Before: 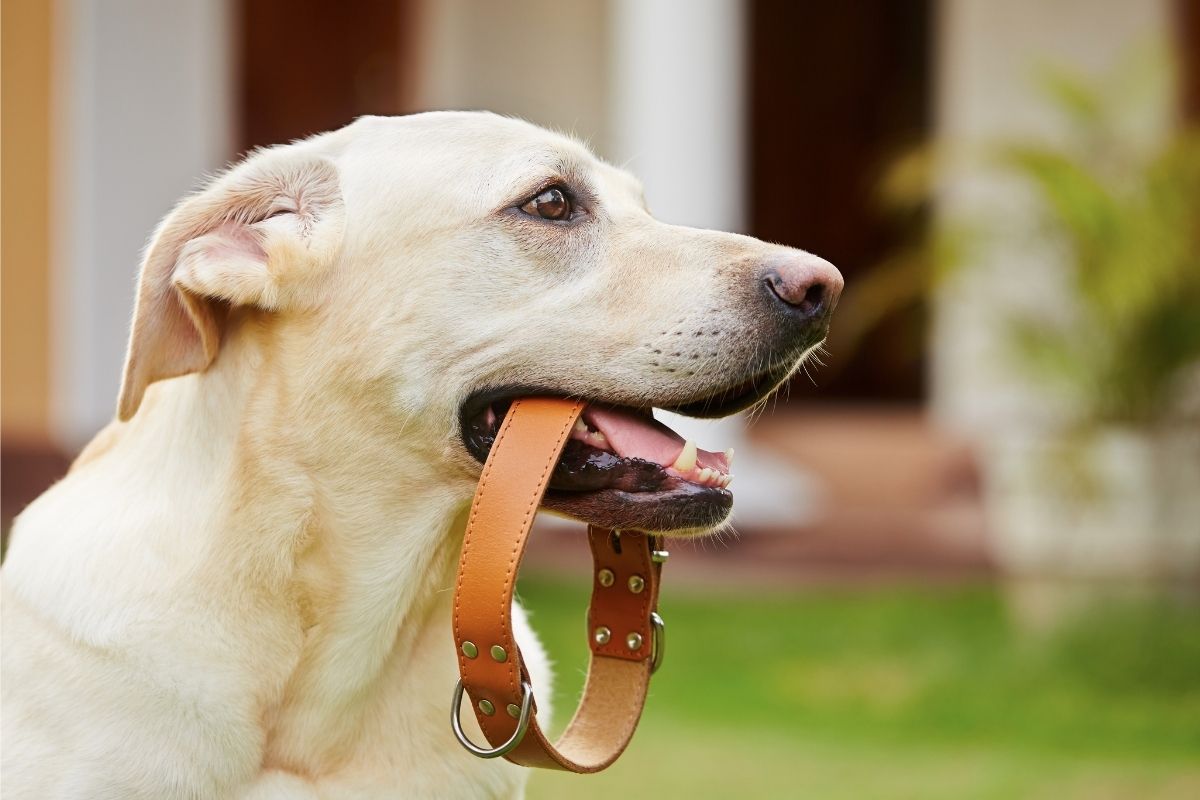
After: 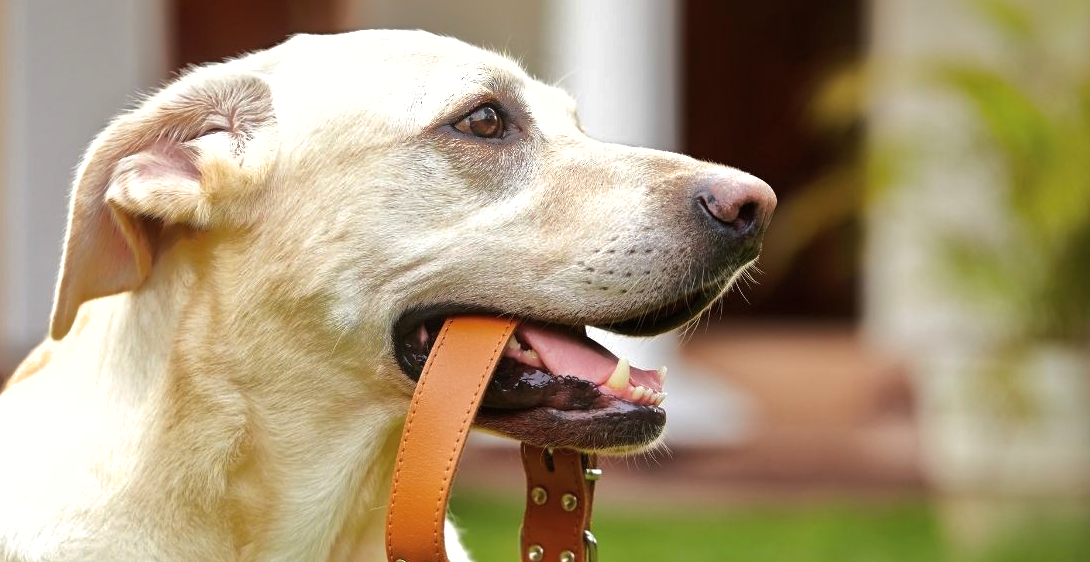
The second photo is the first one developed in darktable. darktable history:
tone equalizer: -8 EV -0.417 EV, -7 EV -0.389 EV, -6 EV -0.333 EV, -5 EV -0.222 EV, -3 EV 0.222 EV, -2 EV 0.333 EV, -1 EV 0.389 EV, +0 EV 0.417 EV, edges refinement/feathering 500, mask exposure compensation -1.57 EV, preserve details no
shadows and highlights: shadows 40, highlights -60
crop: left 5.596%, top 10.314%, right 3.534%, bottom 19.395%
color balance: on, module defaults
